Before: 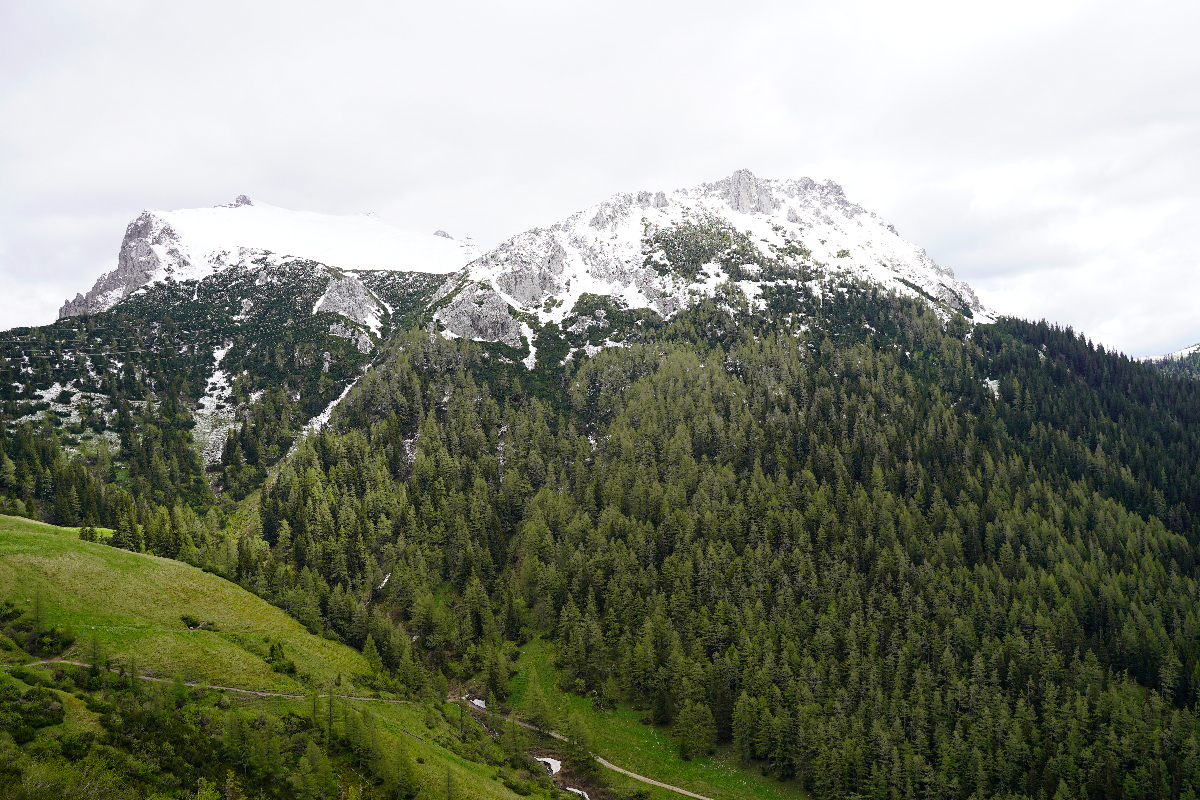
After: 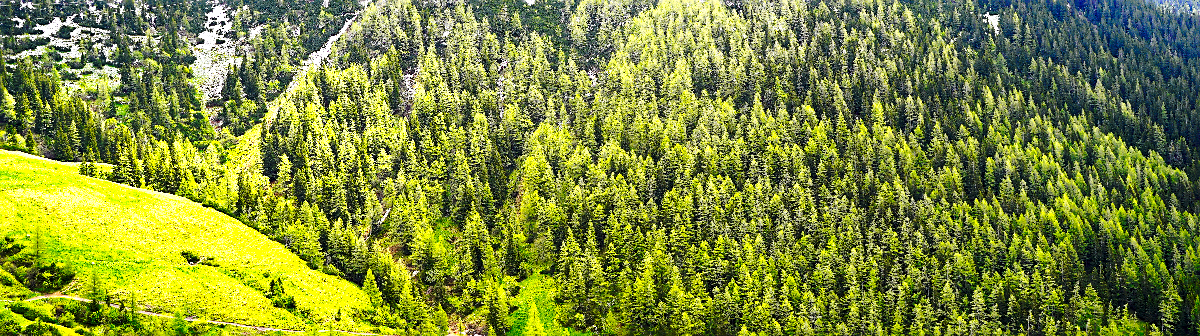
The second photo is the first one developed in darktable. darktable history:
color zones: curves: ch0 [(0.004, 0.305) (0.261, 0.623) (0.389, 0.399) (0.708, 0.571) (0.947, 0.34)]; ch1 [(0.025, 0.645) (0.229, 0.584) (0.326, 0.551) (0.484, 0.262) (0.757, 0.643)]
exposure: black level correction 0.001, exposure 0.964 EV, compensate highlight preservation false
color balance rgb: shadows lift › hue 84.68°, perceptual saturation grading › global saturation 29.618%, perceptual brilliance grading › global brilliance 2.87%, perceptual brilliance grading › highlights -2.698%, perceptual brilliance grading › shadows 2.95%
base curve: curves: ch0 [(0, 0) (0.036, 0.037) (0.121, 0.228) (0.46, 0.76) (0.859, 0.983) (1, 1)], preserve colors none
crop: top 45.684%, bottom 12.274%
tone equalizer: edges refinement/feathering 500, mask exposure compensation -1.57 EV, preserve details no
sharpen: on, module defaults
